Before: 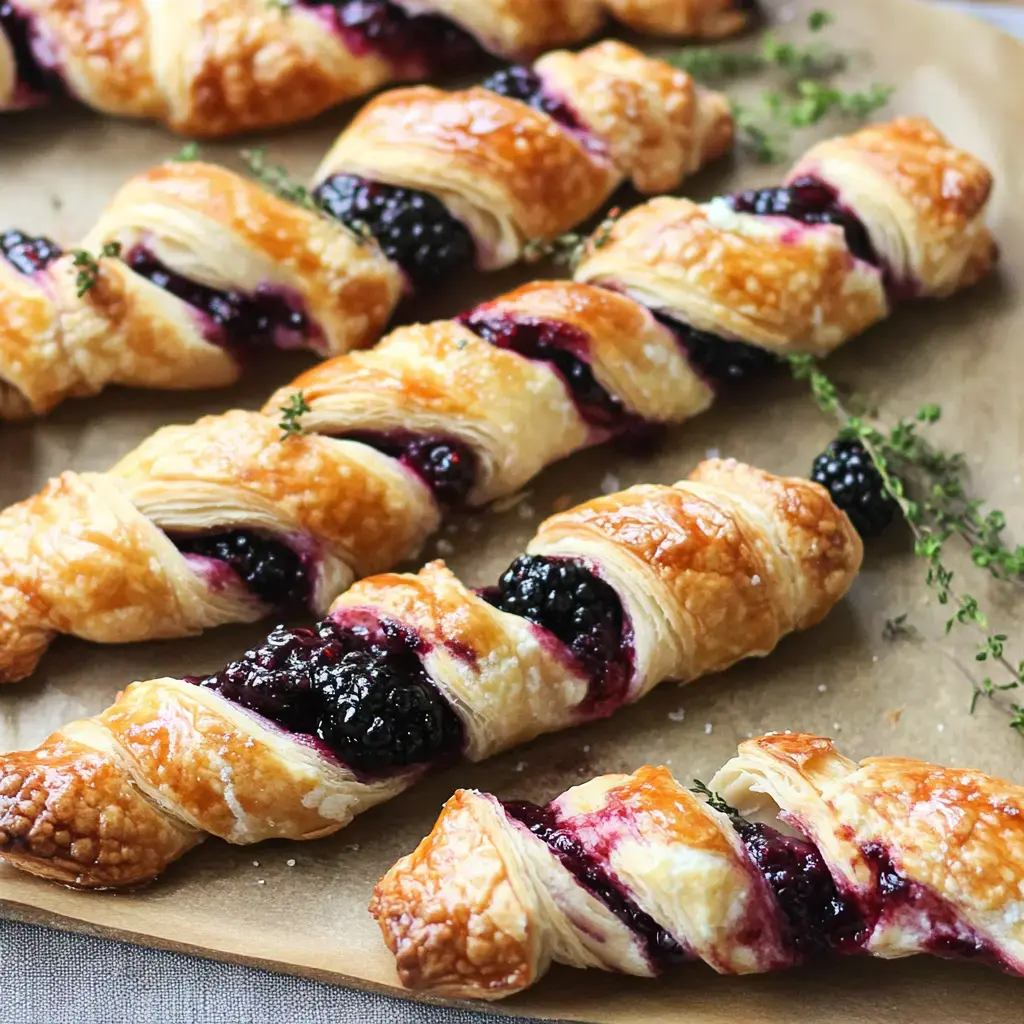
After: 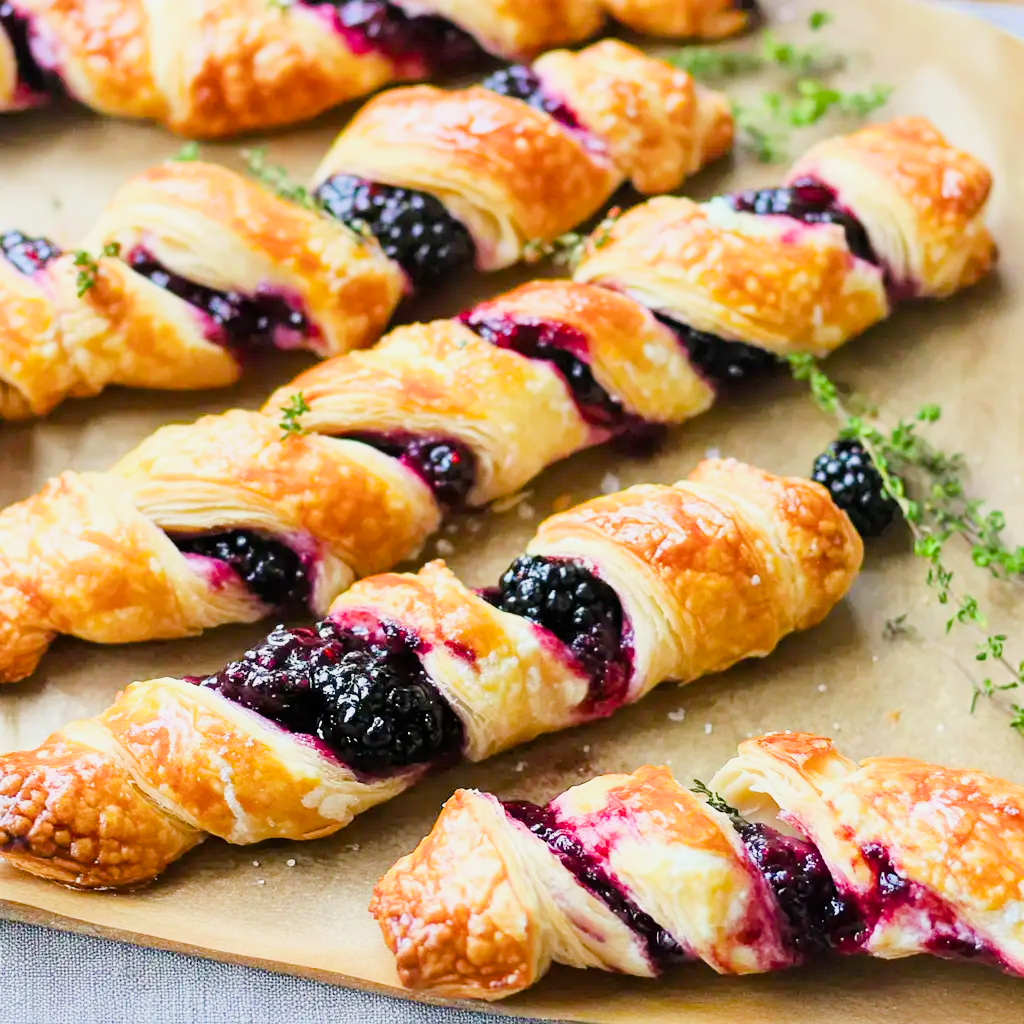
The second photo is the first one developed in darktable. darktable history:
color balance rgb: perceptual saturation grading › global saturation 36.69%, perceptual brilliance grading › mid-tones 9.35%, perceptual brilliance grading › shadows 15.239%
filmic rgb: black relative exposure -7.65 EV, white relative exposure 4.56 EV, hardness 3.61
exposure: black level correction 0.001, exposure 1.131 EV, compensate highlight preservation false
